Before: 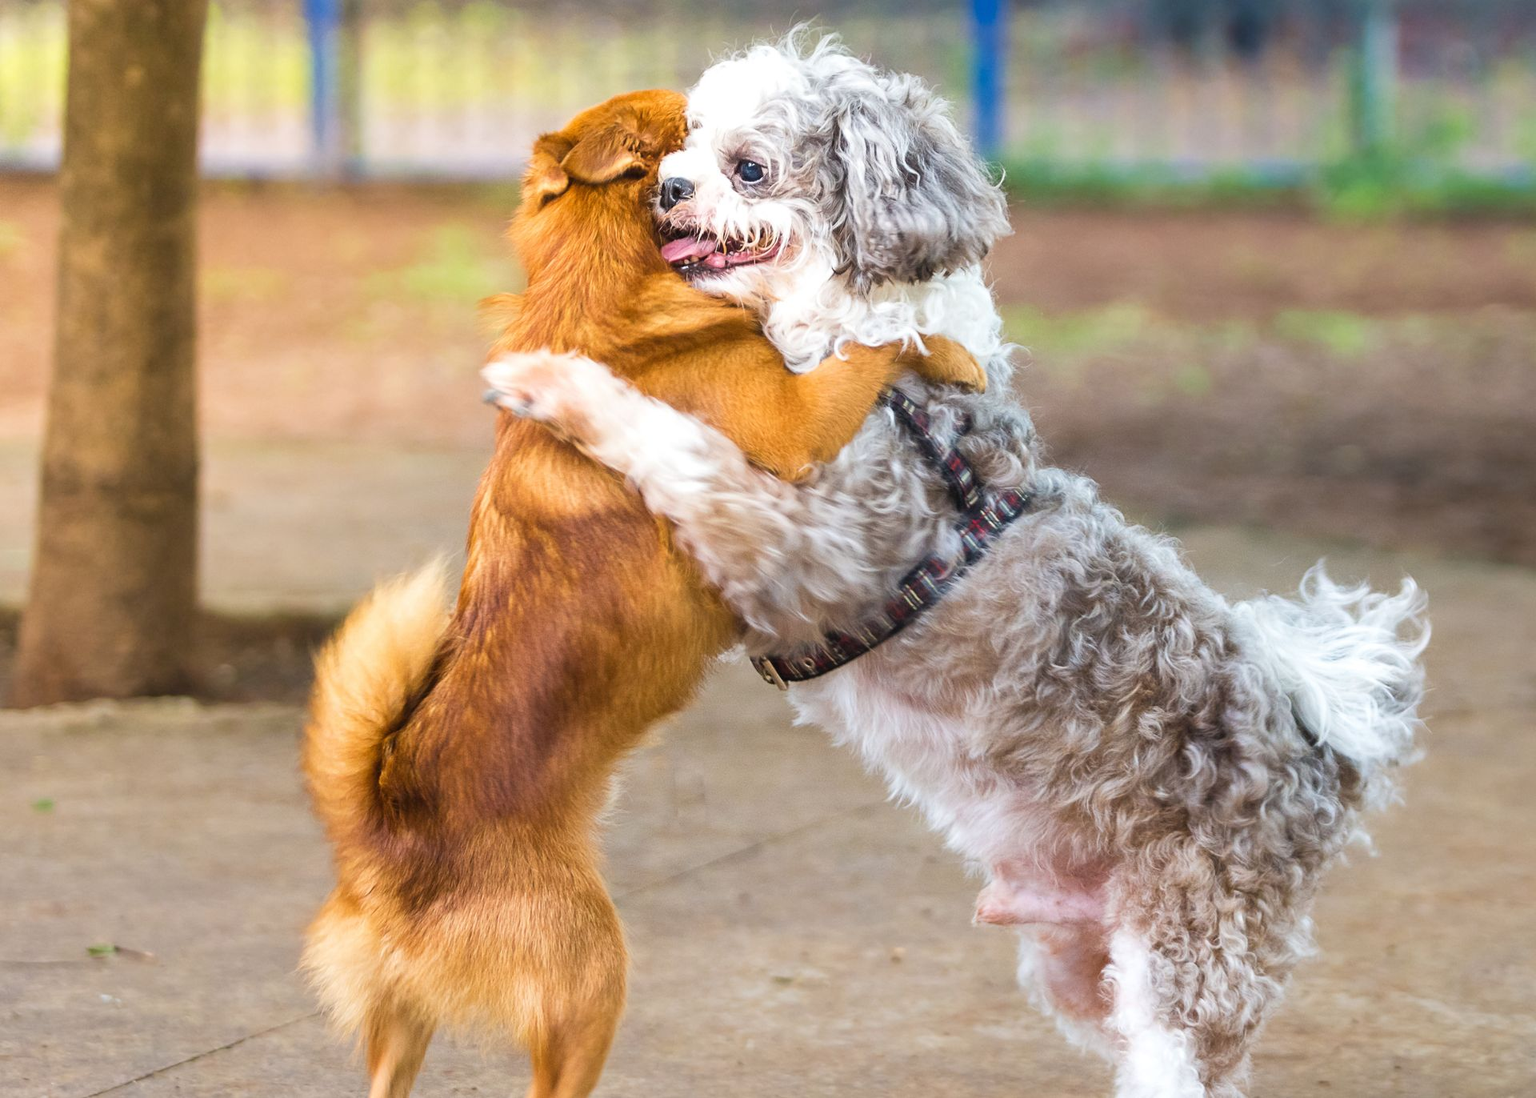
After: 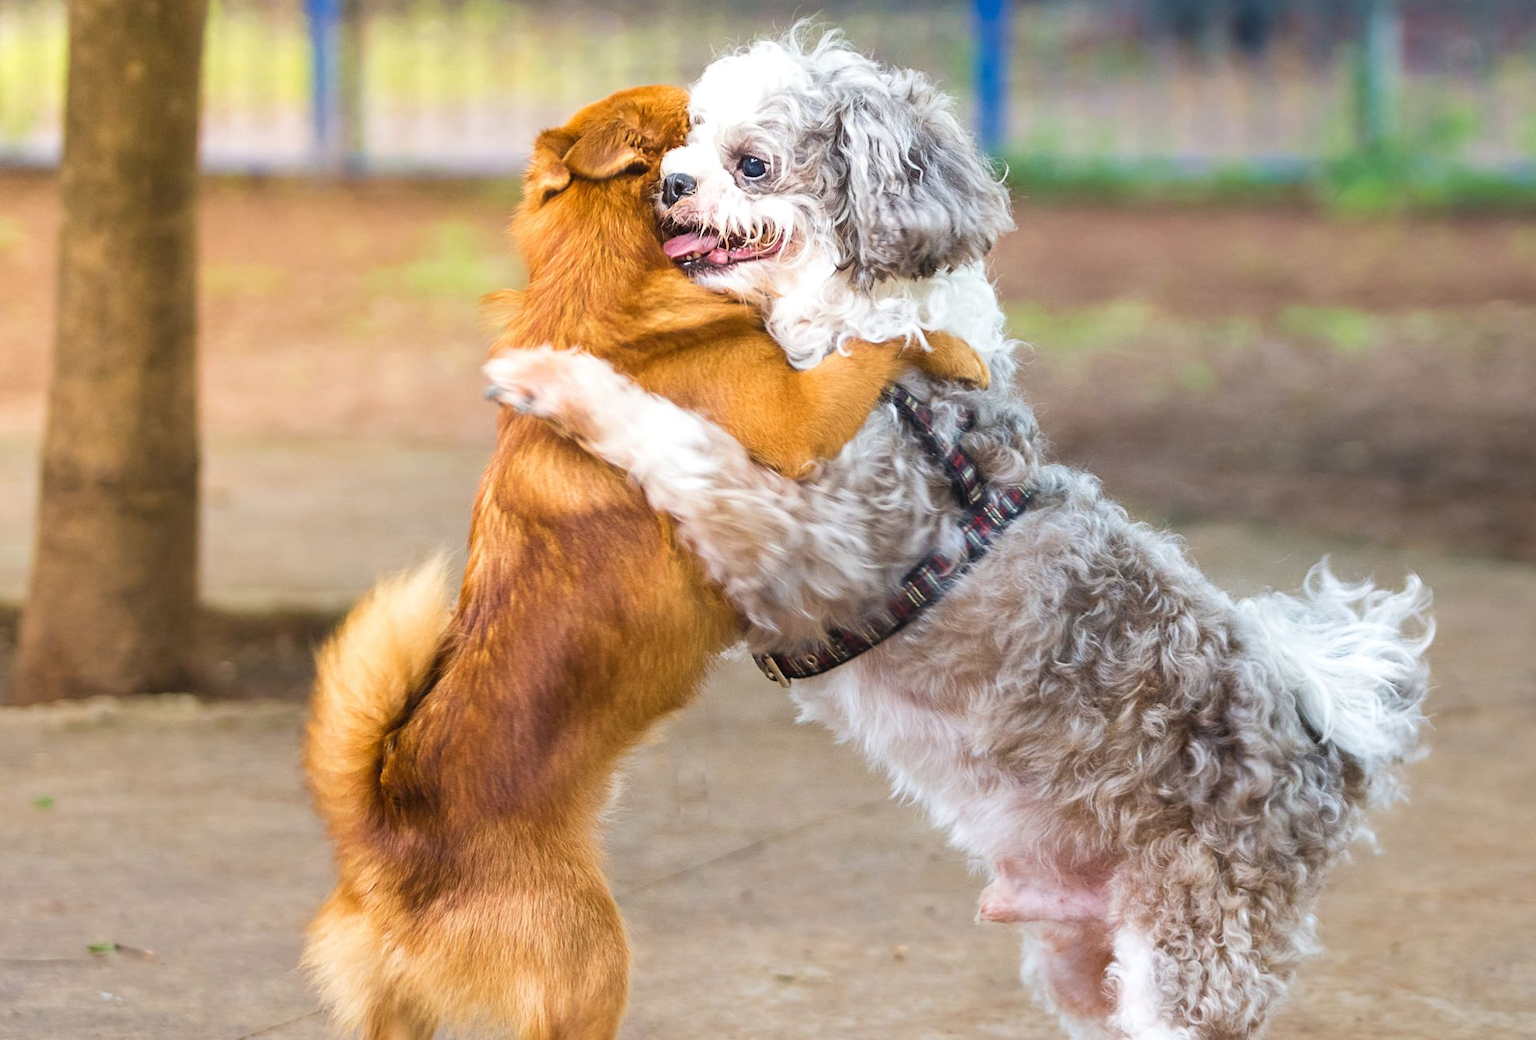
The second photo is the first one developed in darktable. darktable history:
crop: top 0.448%, right 0.264%, bottom 5.045%
exposure: compensate highlight preservation false
